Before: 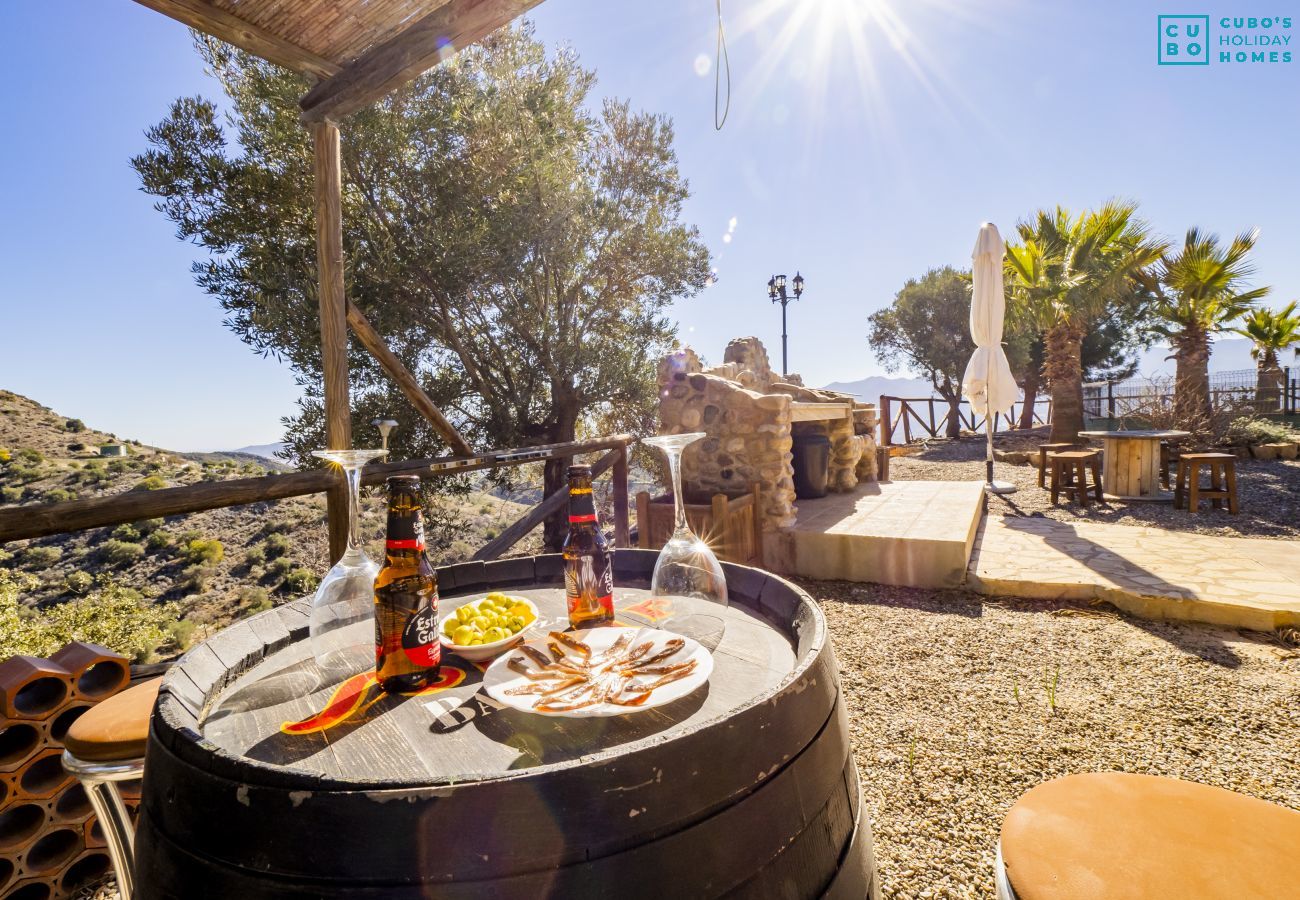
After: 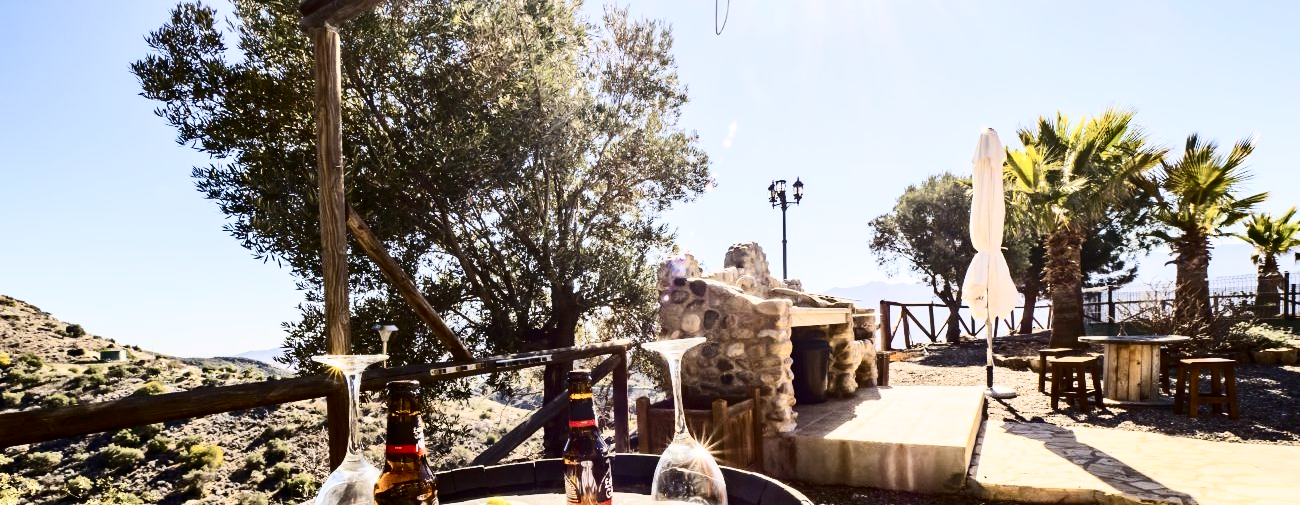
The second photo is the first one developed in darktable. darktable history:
crop and rotate: top 10.605%, bottom 33.274%
contrast brightness saturation: contrast 0.5, saturation -0.1
